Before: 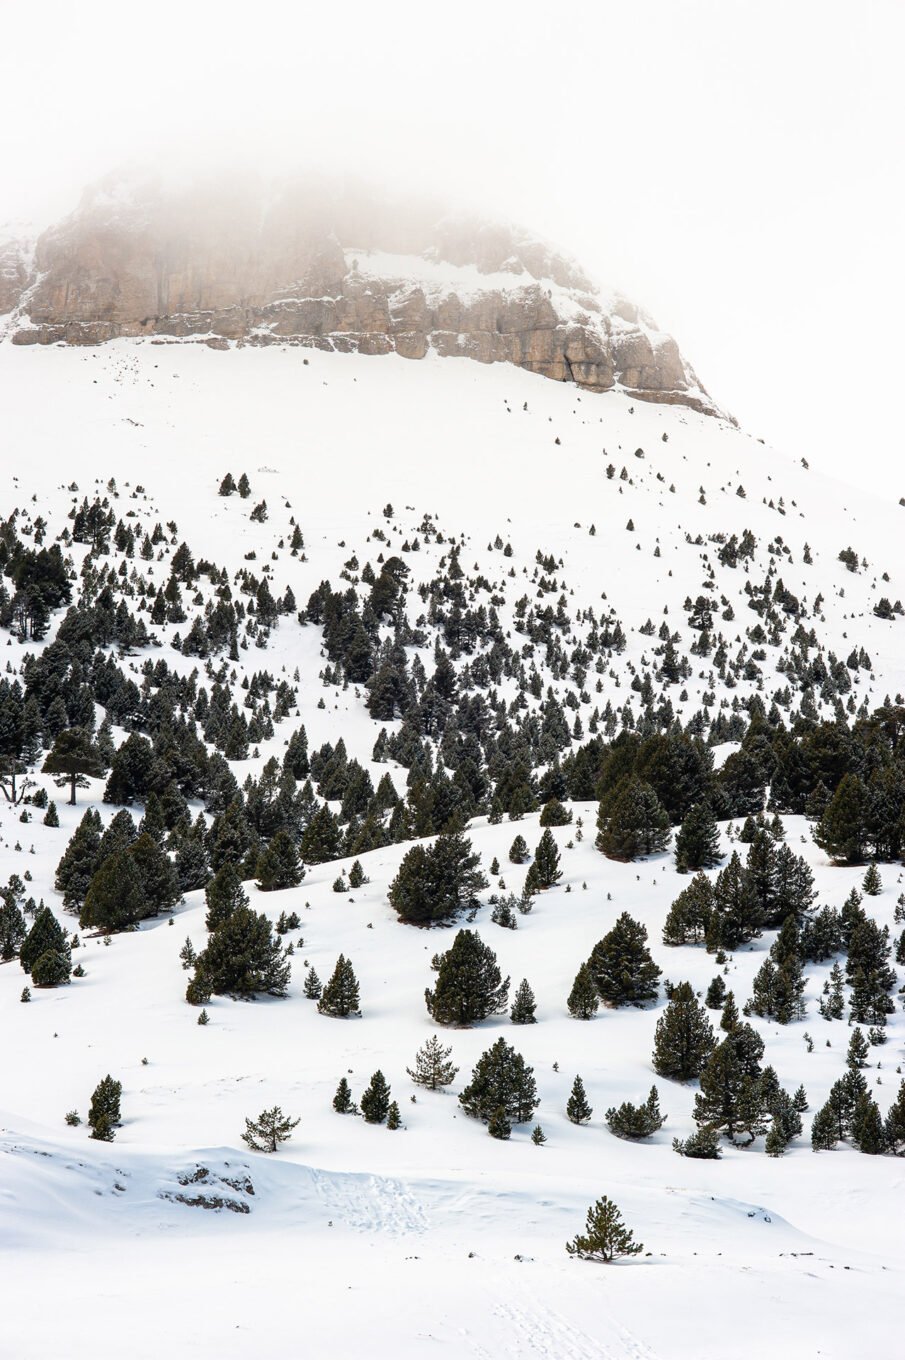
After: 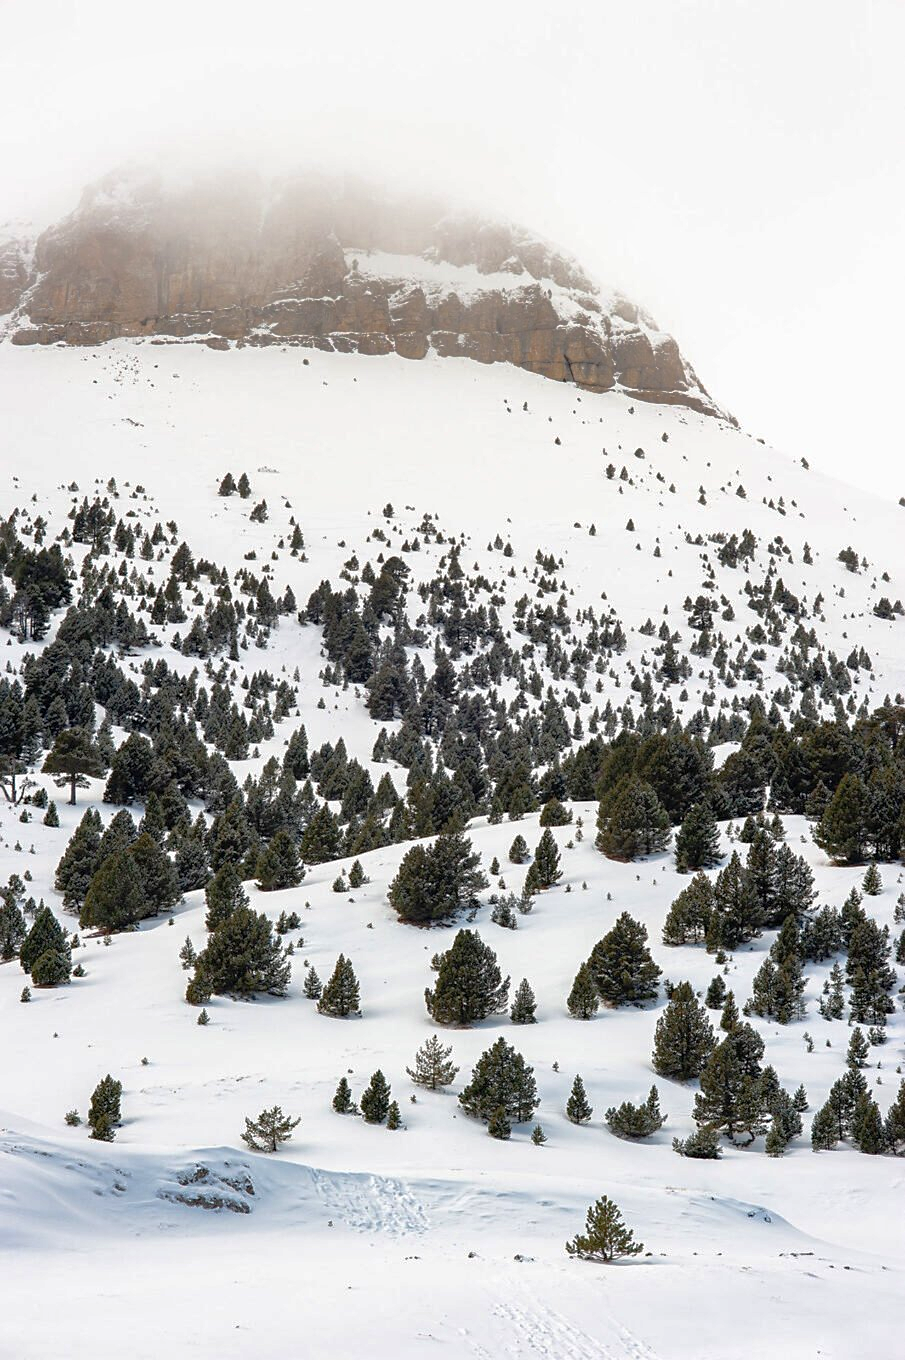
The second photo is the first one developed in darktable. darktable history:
shadows and highlights: on, module defaults
sharpen: amount 0.2
